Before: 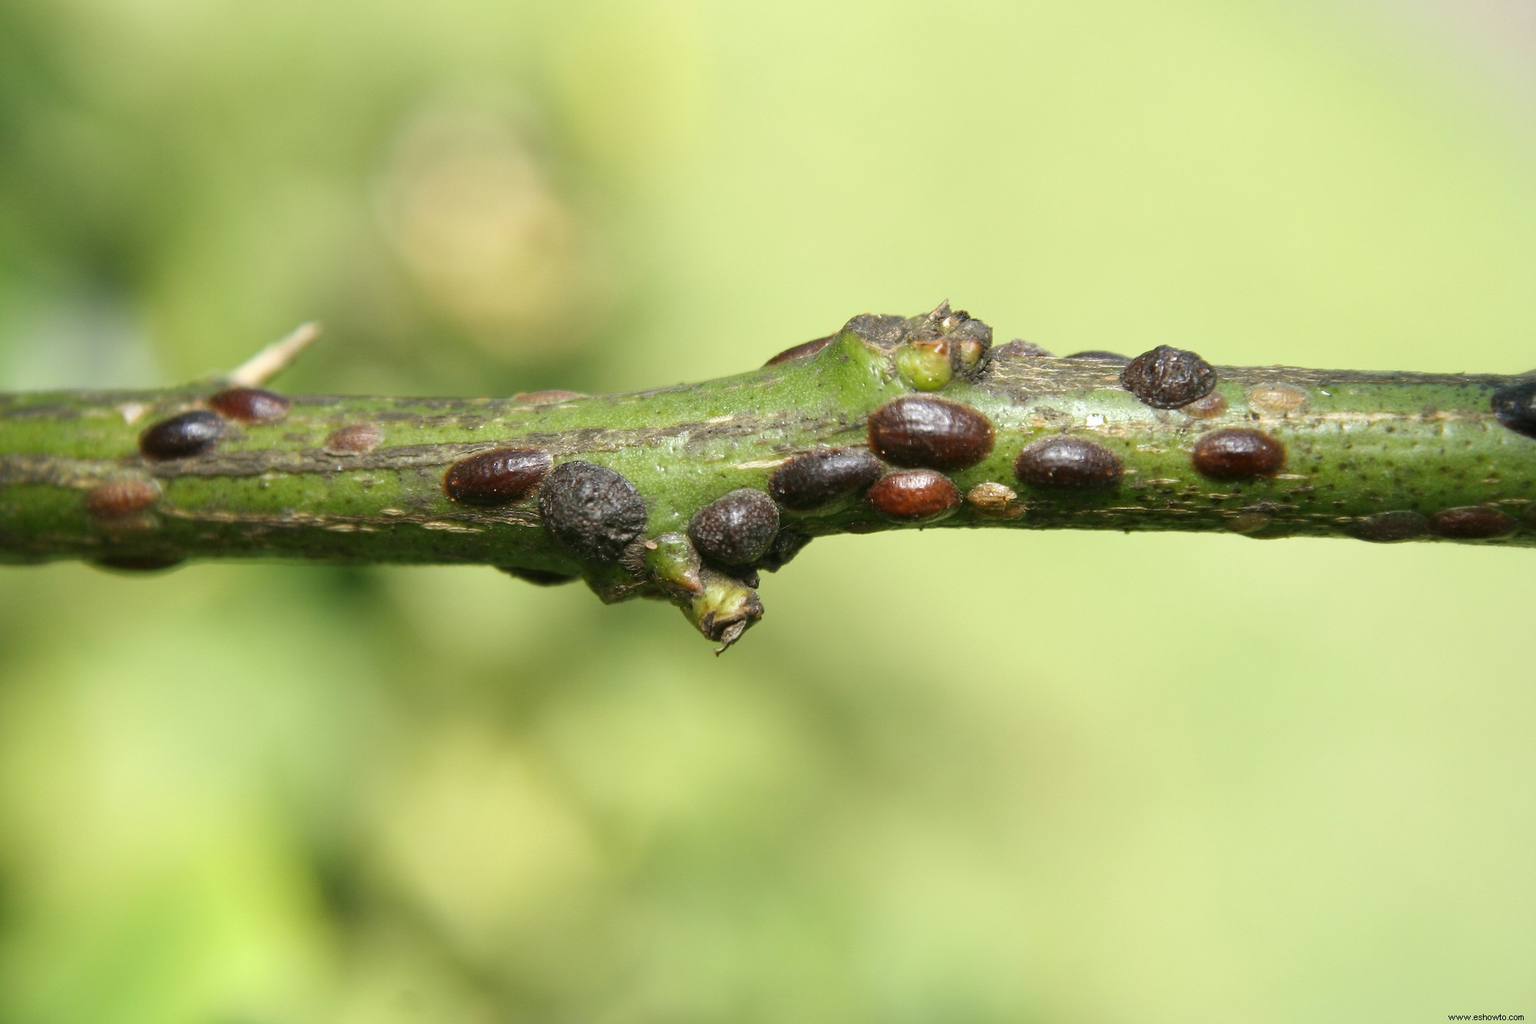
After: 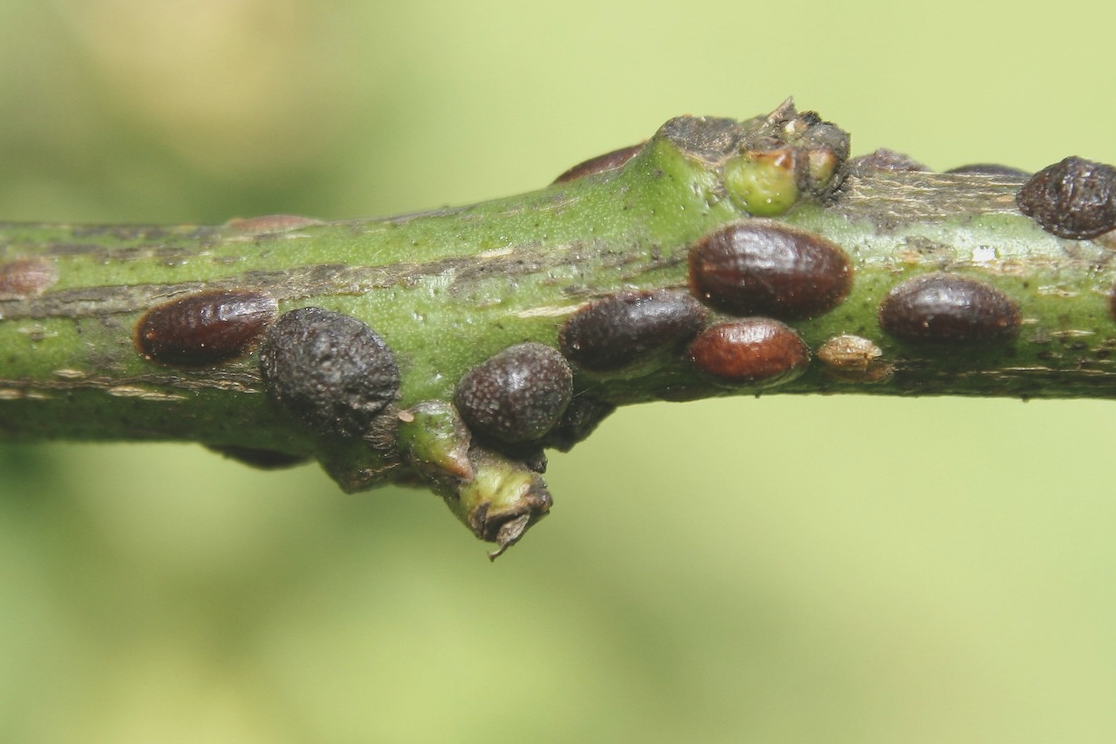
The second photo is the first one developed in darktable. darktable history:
crop and rotate: left 22.13%, top 22.054%, right 22.026%, bottom 22.102%
color balance: lift [1.01, 1, 1, 1], gamma [1.097, 1, 1, 1], gain [0.85, 1, 1, 1]
